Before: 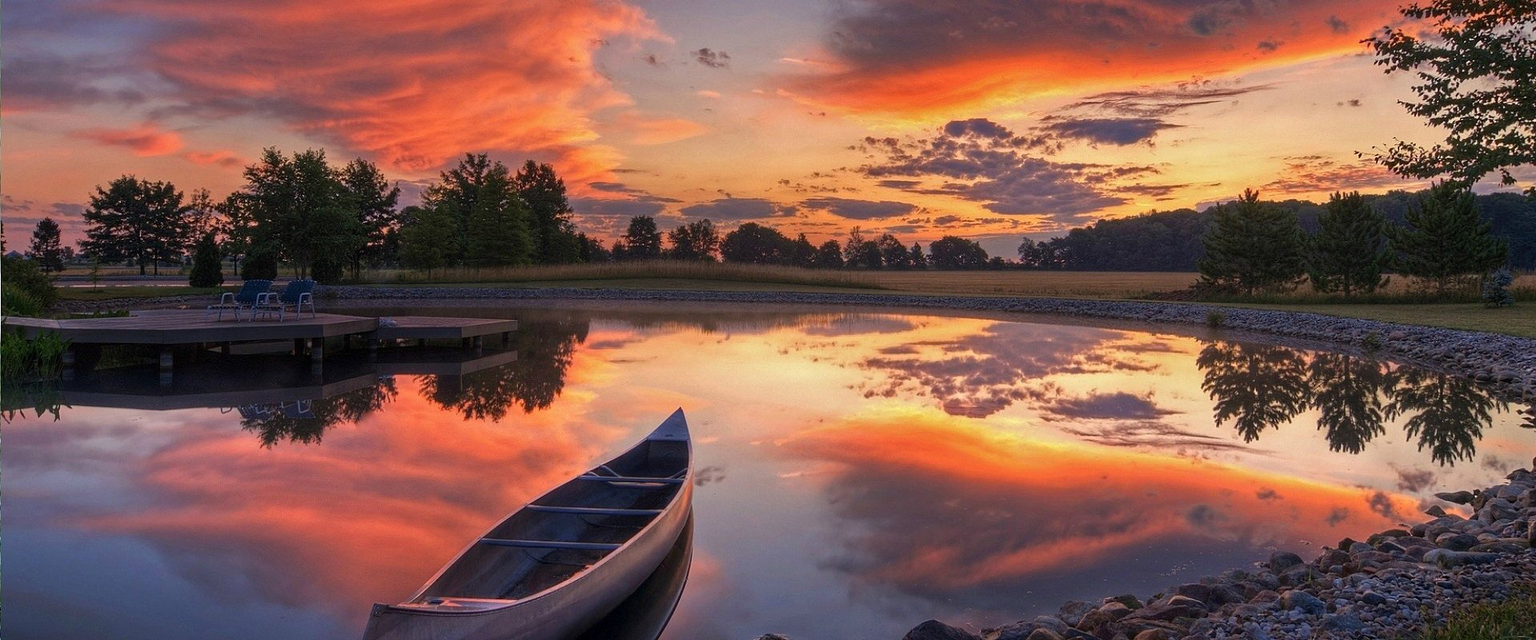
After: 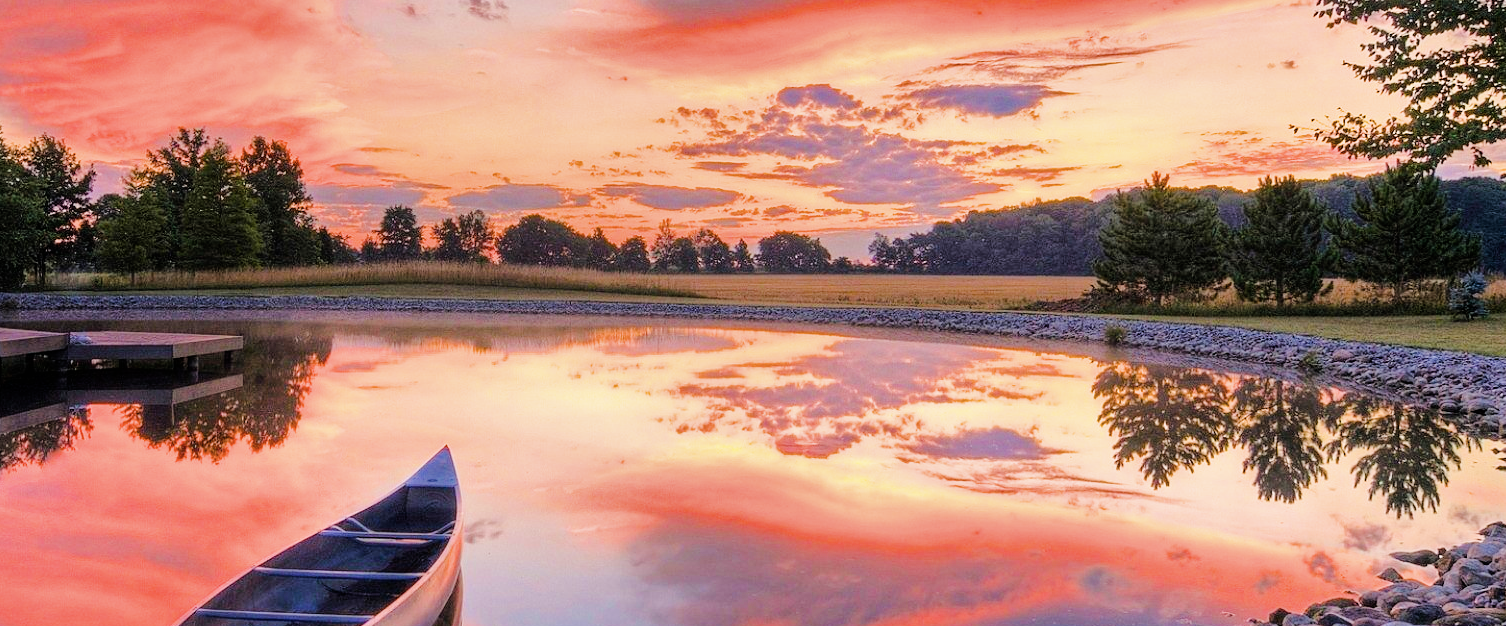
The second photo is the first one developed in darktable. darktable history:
tone equalizer: -8 EV -0.783 EV, -7 EV -0.671 EV, -6 EV -0.599 EV, -5 EV -0.387 EV, -3 EV 0.366 EV, -2 EV 0.6 EV, -1 EV 0.698 EV, +0 EV 0.746 EV, mask exposure compensation -0.5 EV
color correction: highlights b* -0.002, saturation 0.858
color balance rgb: linear chroma grading › global chroma 9.09%, perceptual saturation grading › global saturation 37.323%, perceptual brilliance grading › mid-tones 10.363%, perceptual brilliance grading › shadows 14.896%, global vibrance 20%
crop and rotate: left 21.057%, top 8.06%, right 0.489%, bottom 13.613%
exposure: black level correction 0, exposure 0.899 EV, compensate highlight preservation false
filmic rgb: black relative exposure -7.65 EV, white relative exposure 4.56 EV, hardness 3.61
shadows and highlights: shadows 21, highlights -36.29, soften with gaussian
